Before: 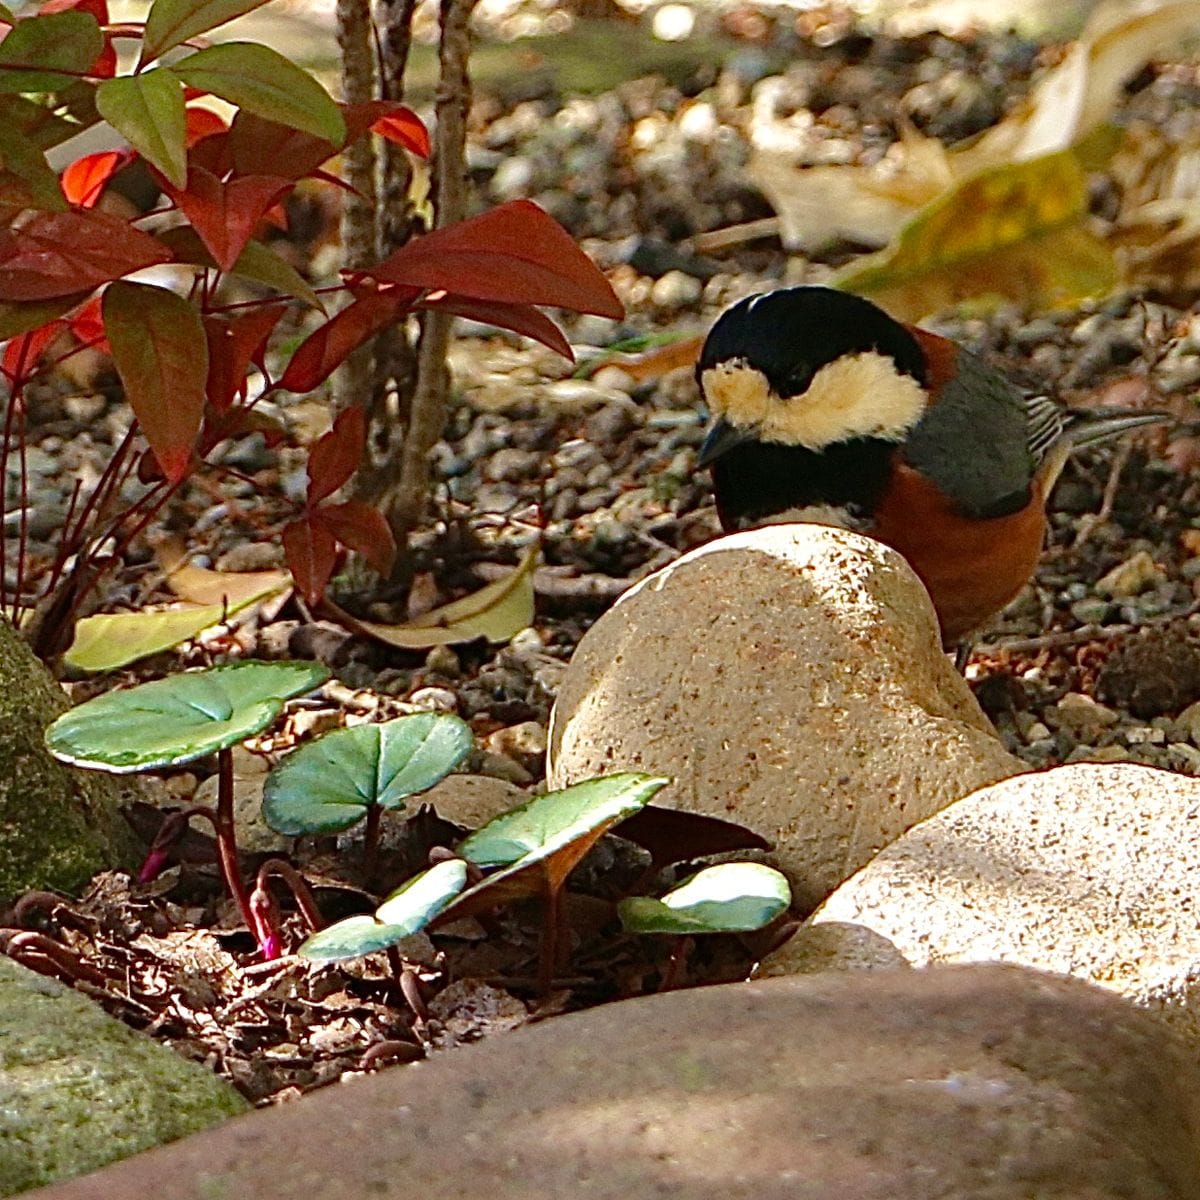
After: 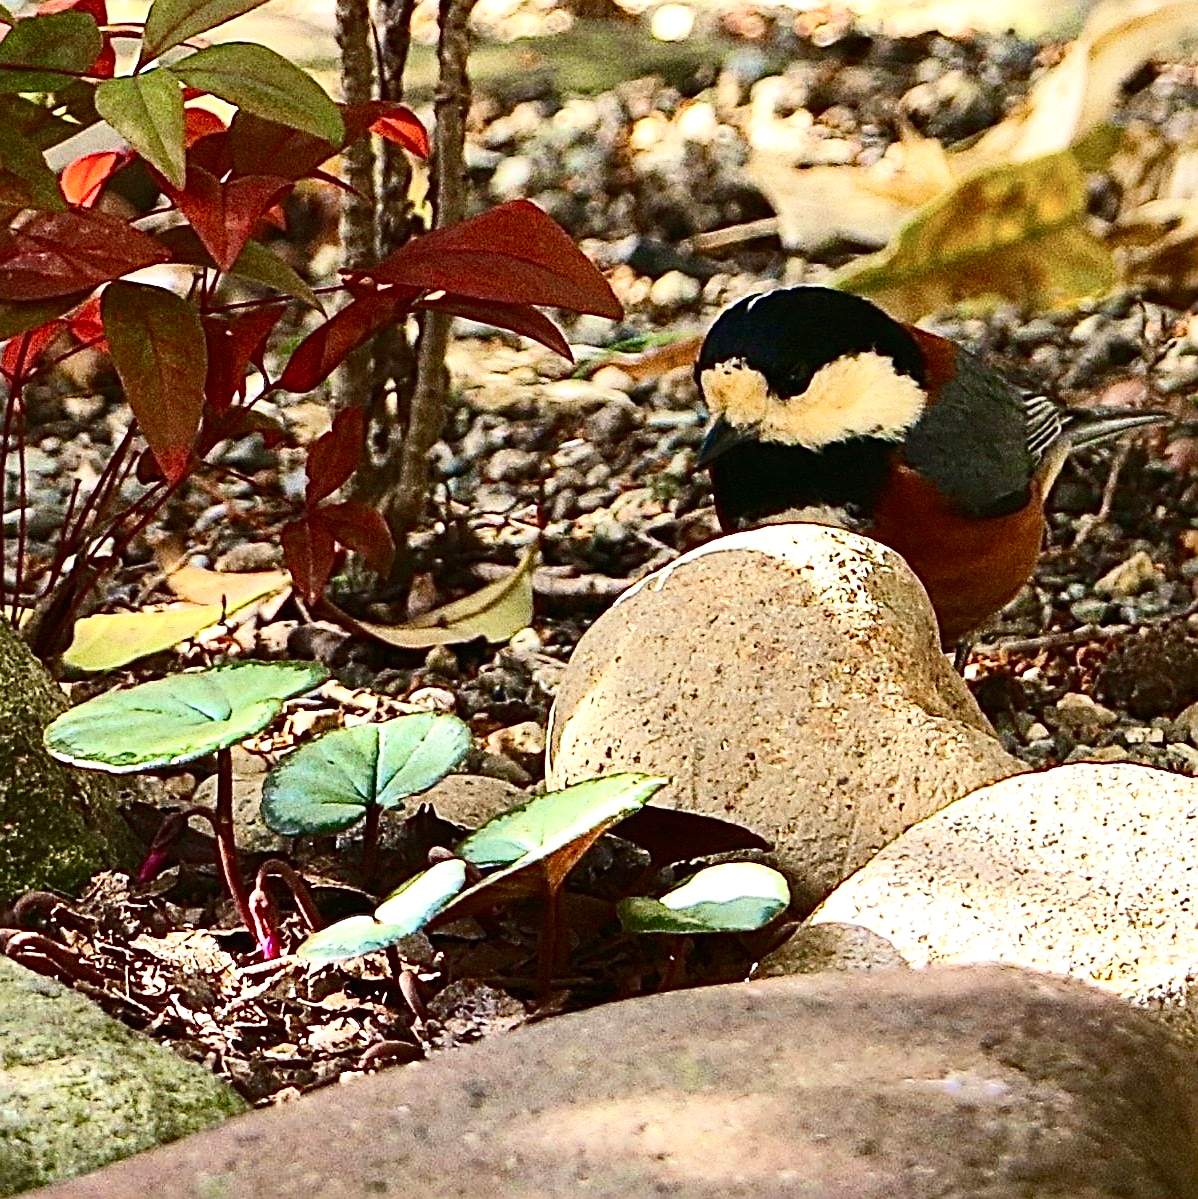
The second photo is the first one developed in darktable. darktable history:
crop: left 0.165%
sharpen: on, module defaults
contrast brightness saturation: contrast 0.377, brightness 0.106
exposure: black level correction 0, exposure 0.301 EV, compensate highlight preservation false
